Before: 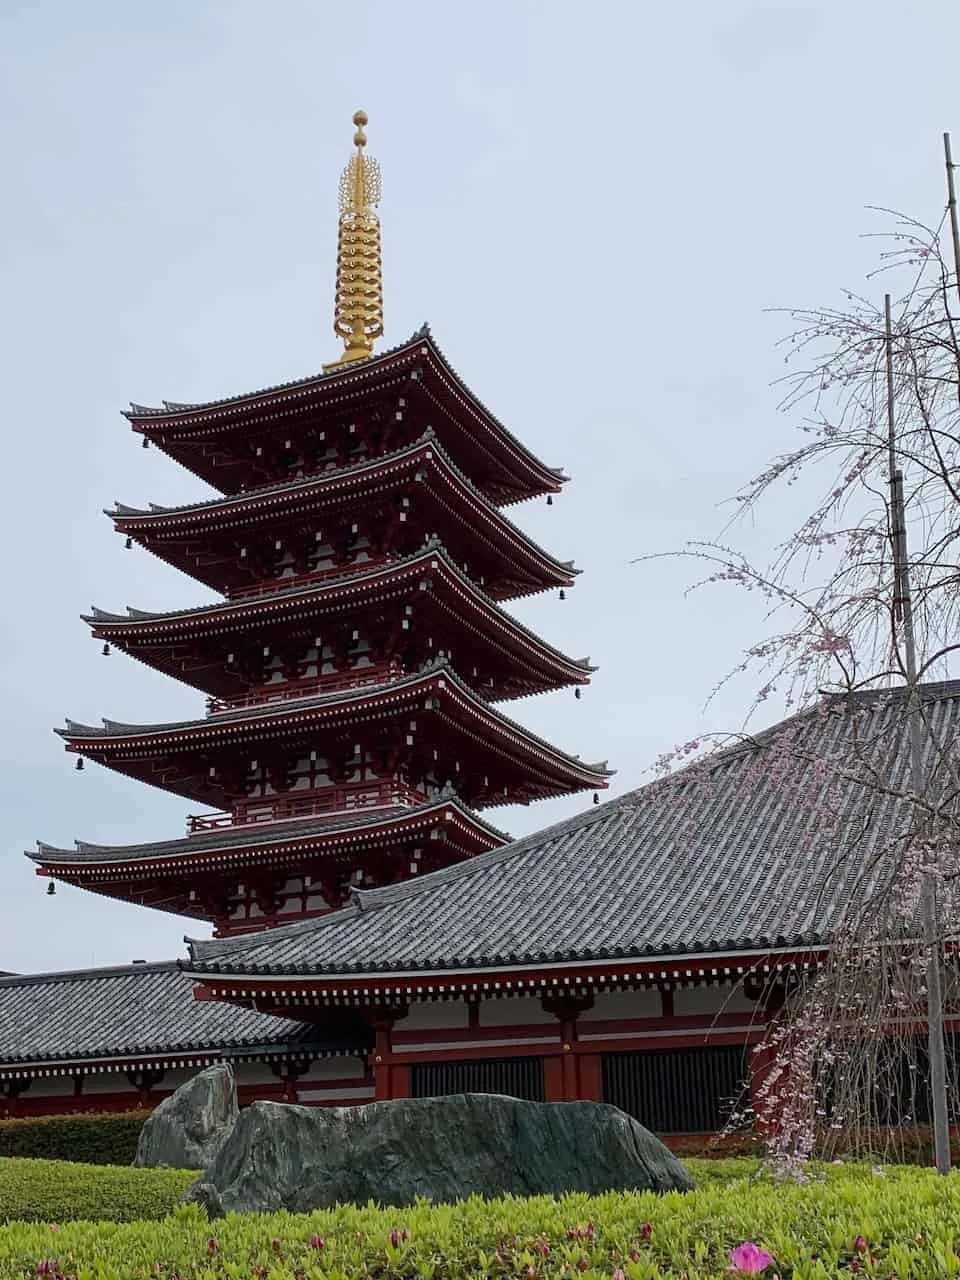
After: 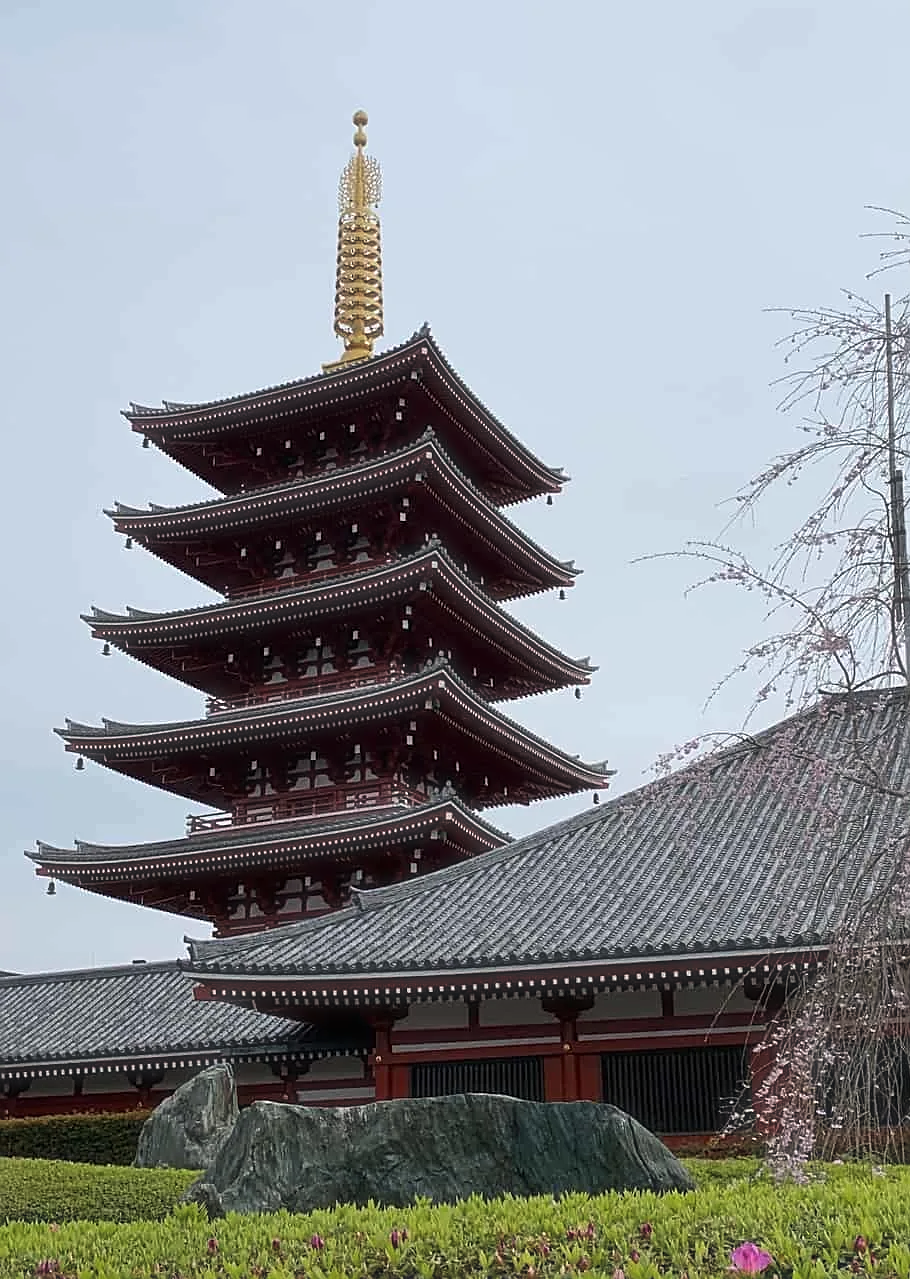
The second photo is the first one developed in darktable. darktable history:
sharpen: on, module defaults
crop and rotate: right 5.167%
haze removal: strength -0.1, adaptive false
